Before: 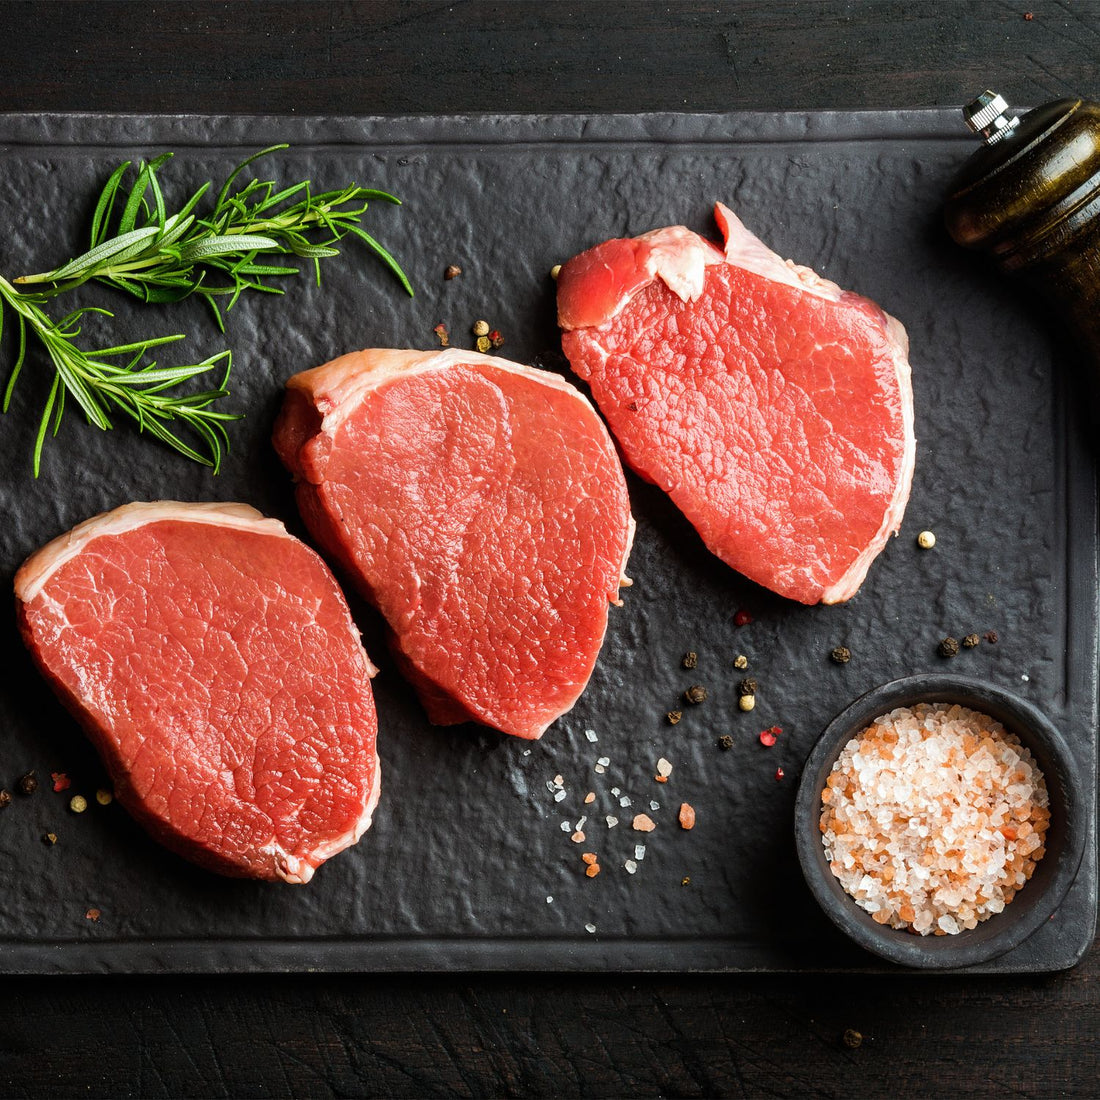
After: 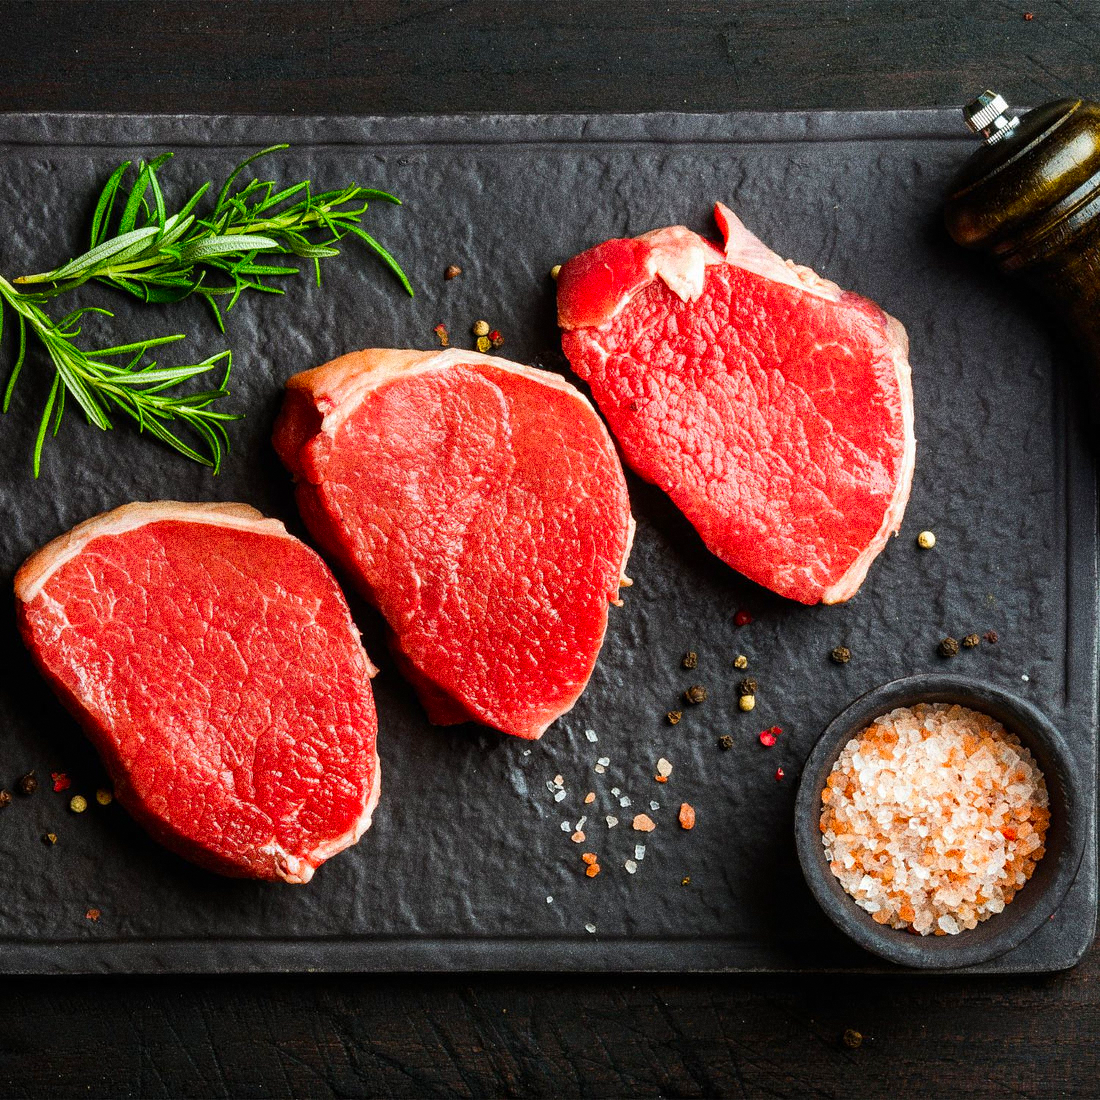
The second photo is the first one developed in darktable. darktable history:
color correction: saturation 1.34
grain: coarseness 10.62 ISO, strength 55.56%
